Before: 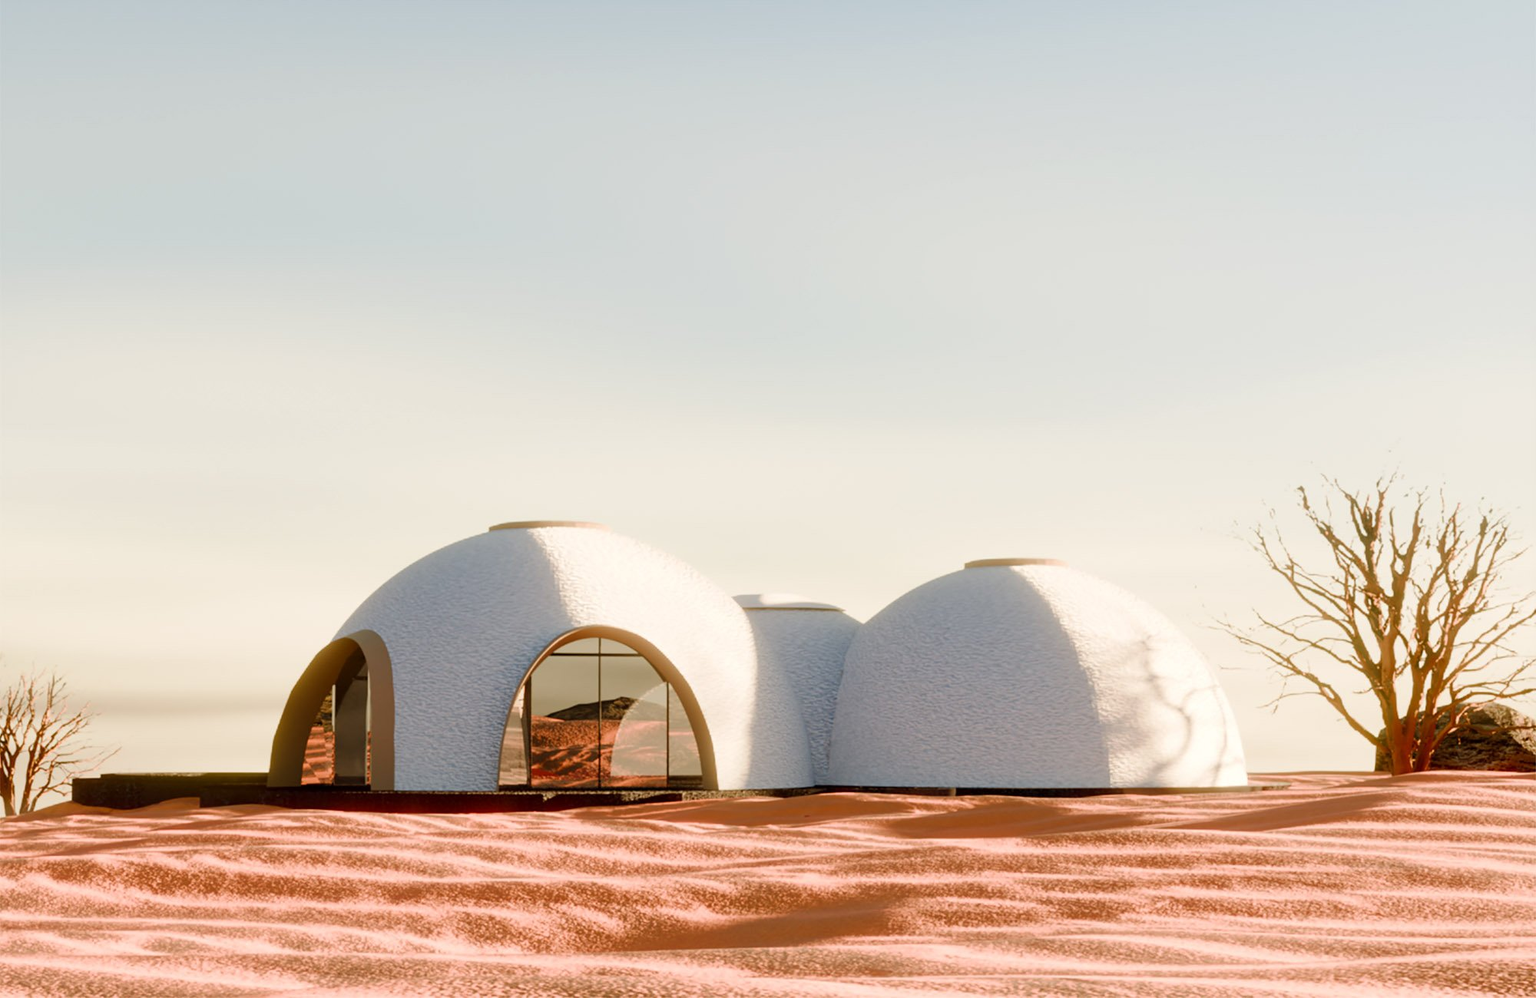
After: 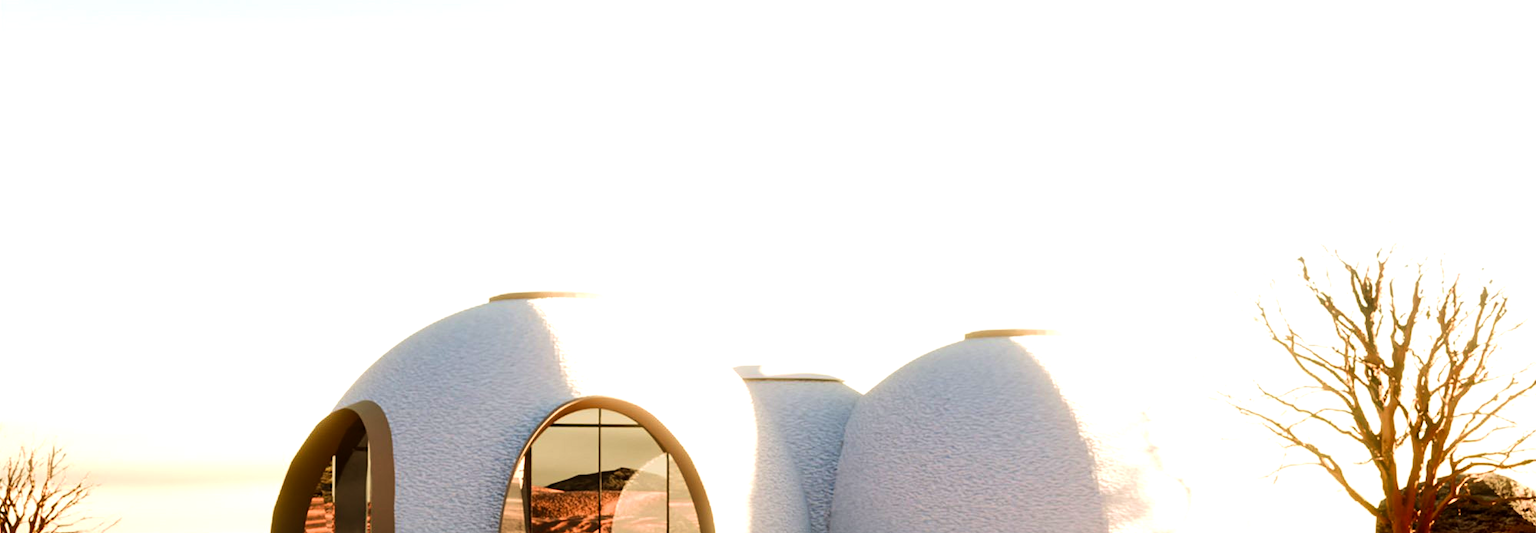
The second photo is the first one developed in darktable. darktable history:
crop and rotate: top 23.043%, bottom 23.437%
velvia: on, module defaults
contrast brightness saturation: contrast 0.04, saturation 0.07
tone equalizer: -8 EV -0.75 EV, -7 EV -0.7 EV, -6 EV -0.6 EV, -5 EV -0.4 EV, -3 EV 0.4 EV, -2 EV 0.6 EV, -1 EV 0.7 EV, +0 EV 0.75 EV, edges refinement/feathering 500, mask exposure compensation -1.57 EV, preserve details no
